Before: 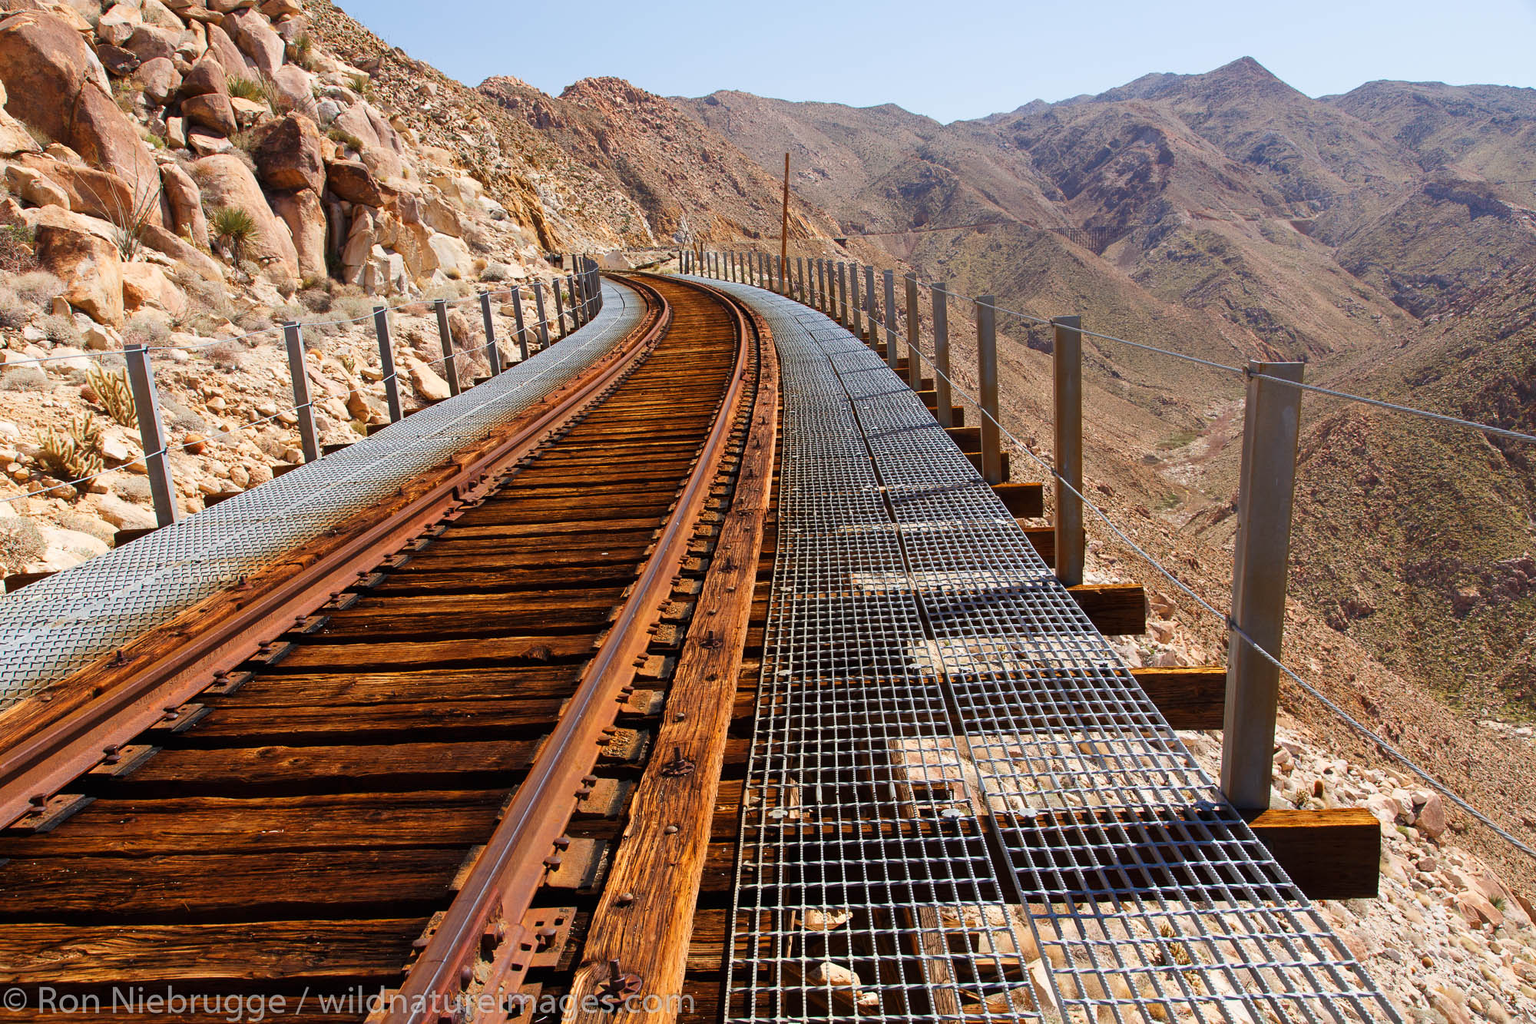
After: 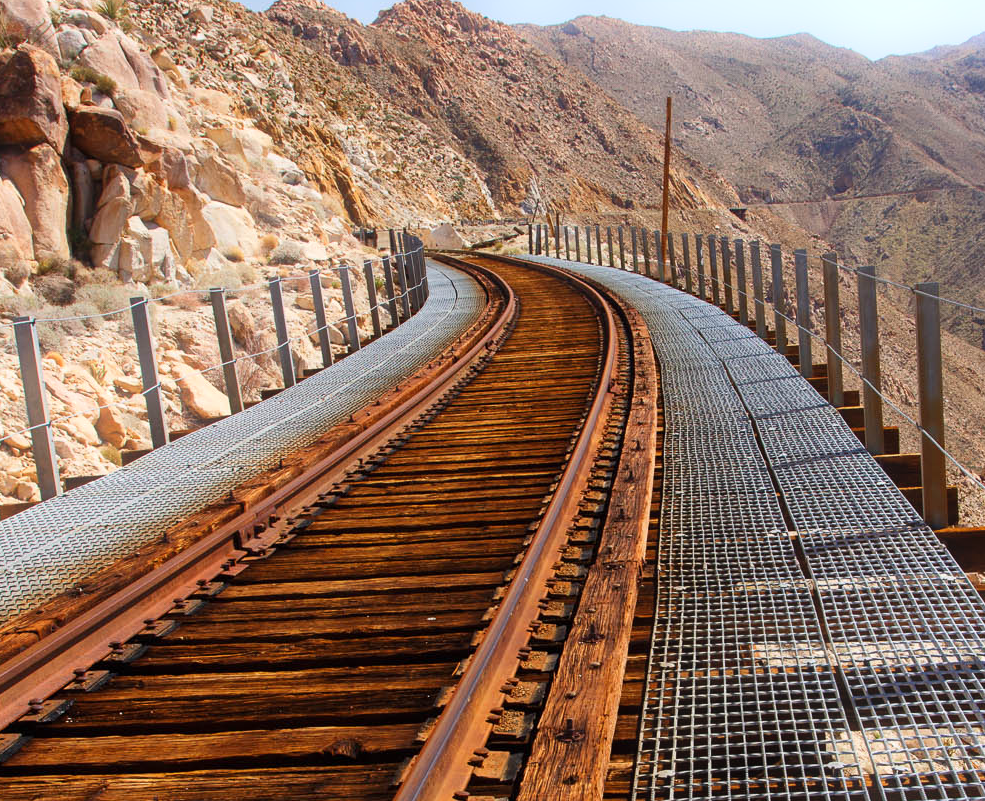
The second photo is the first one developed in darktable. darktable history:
crop: left 17.835%, top 7.675%, right 32.881%, bottom 32.213%
bloom: size 5%, threshold 95%, strength 15%
